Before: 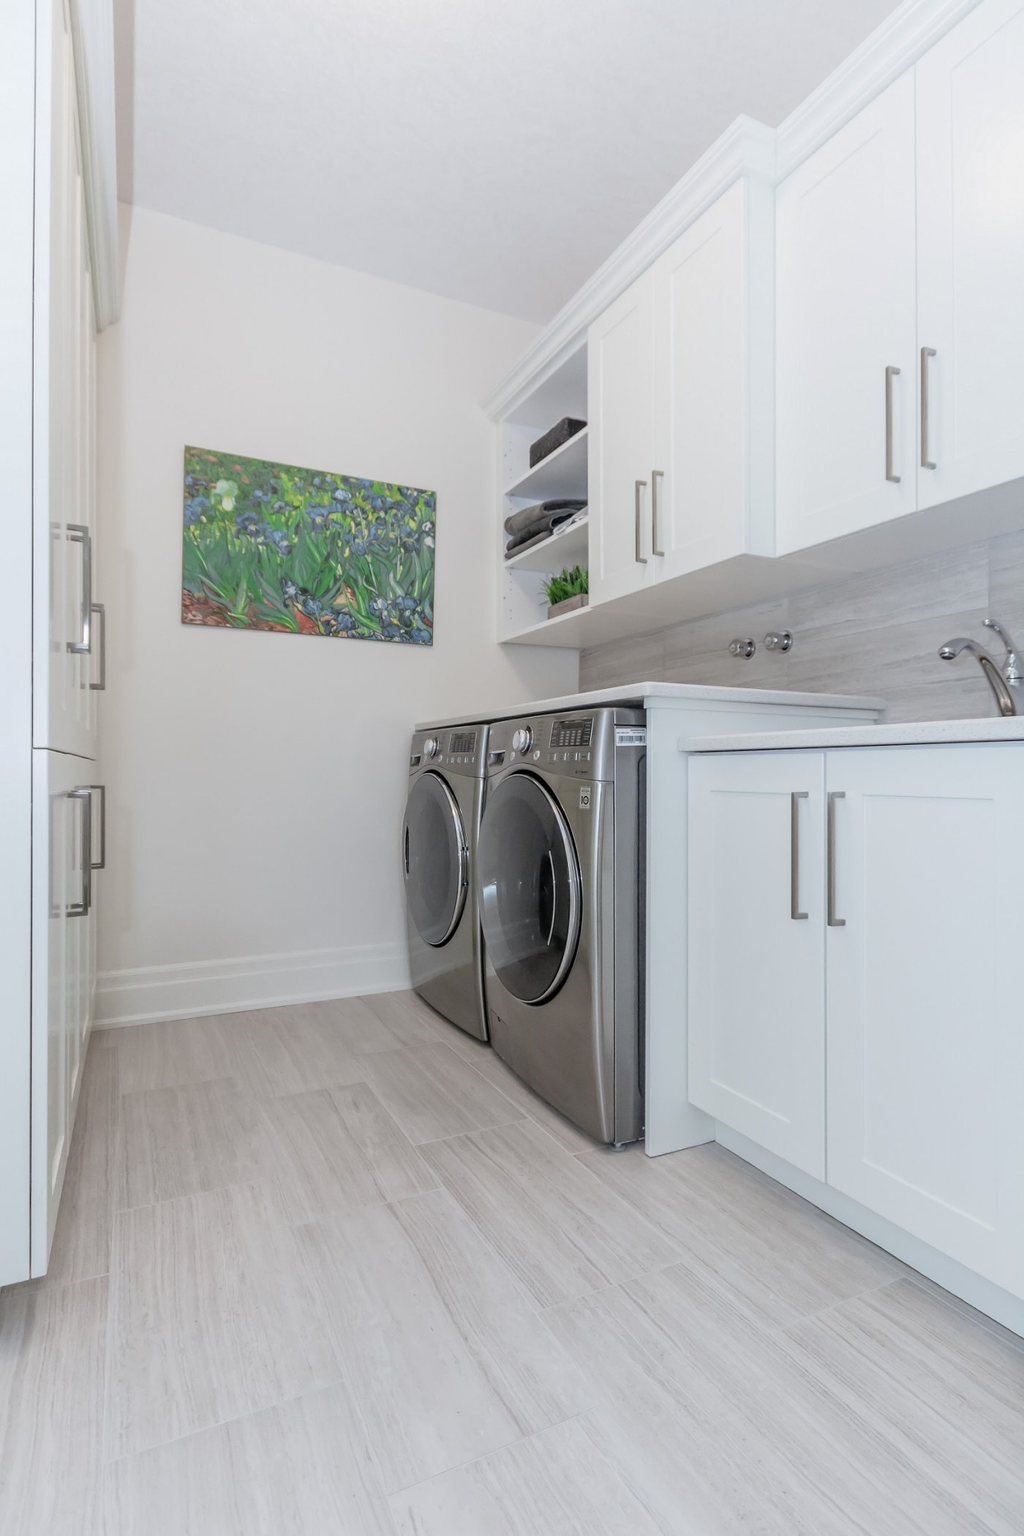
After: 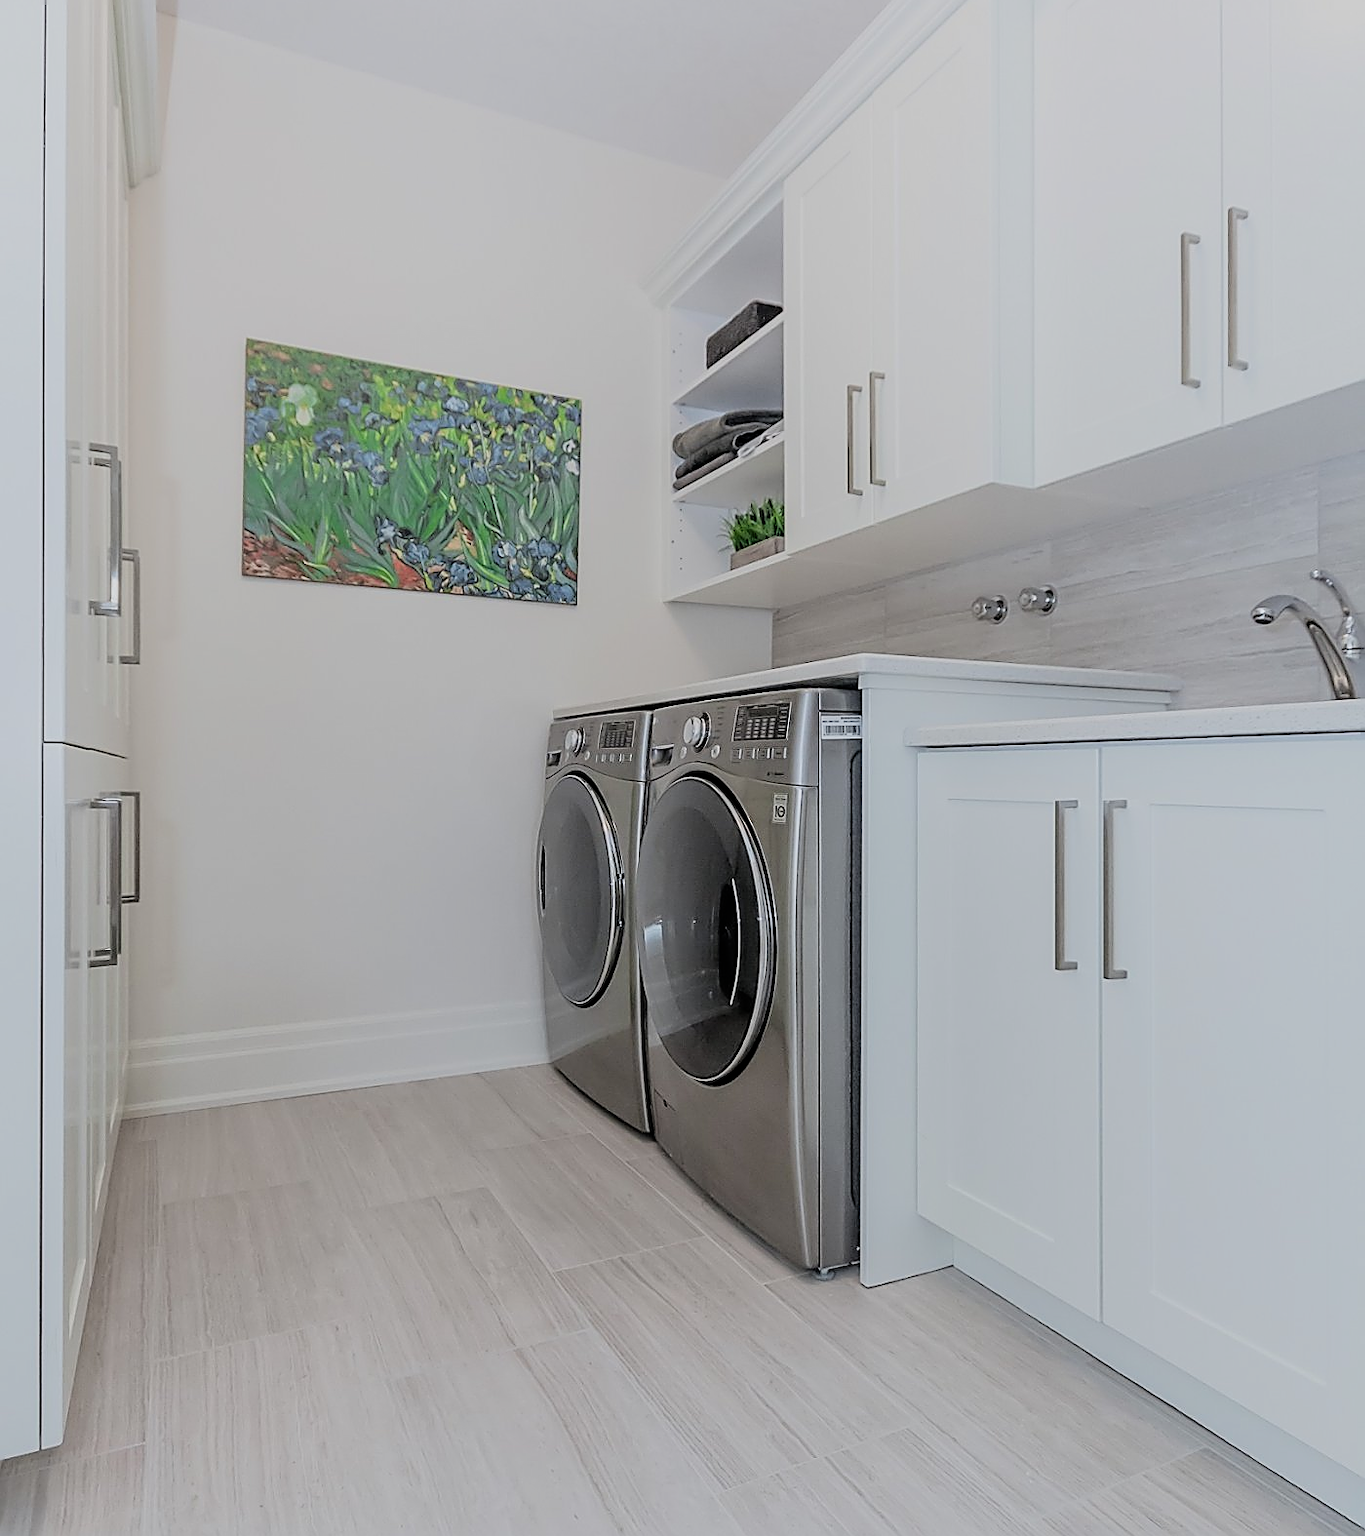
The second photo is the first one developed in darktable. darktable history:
sharpen: radius 1.685, amount 1.294
crop and rotate: top 12.5%, bottom 12.5%
filmic rgb: black relative exposure -7.65 EV, white relative exposure 4.56 EV, hardness 3.61, color science v6 (2022)
